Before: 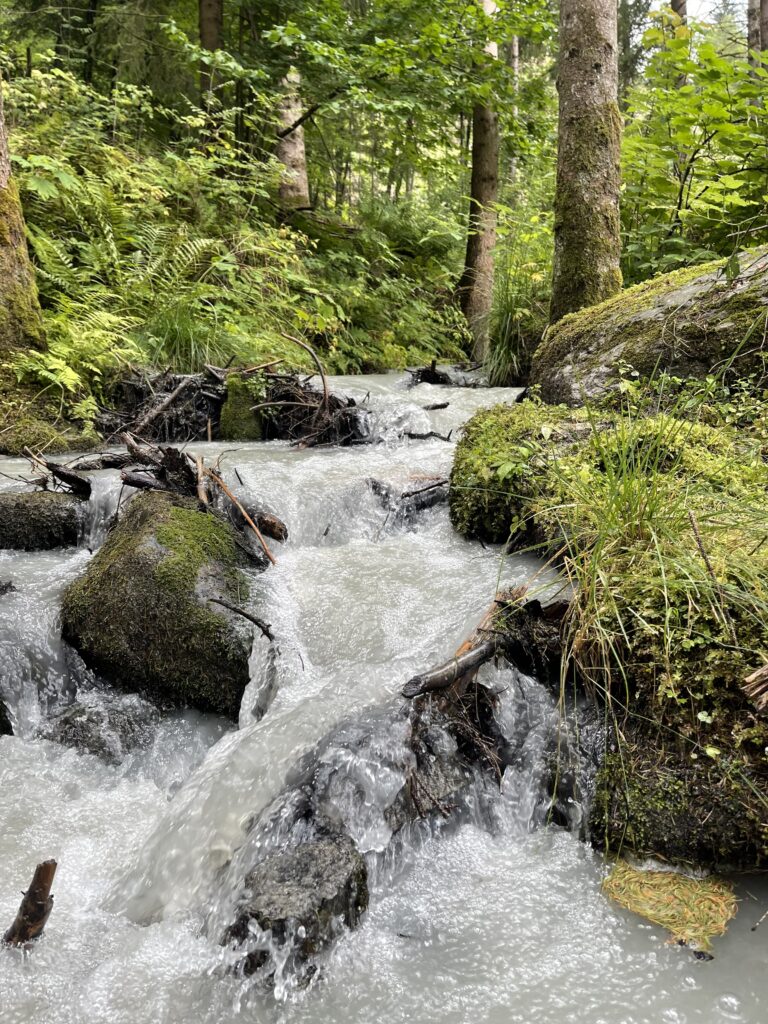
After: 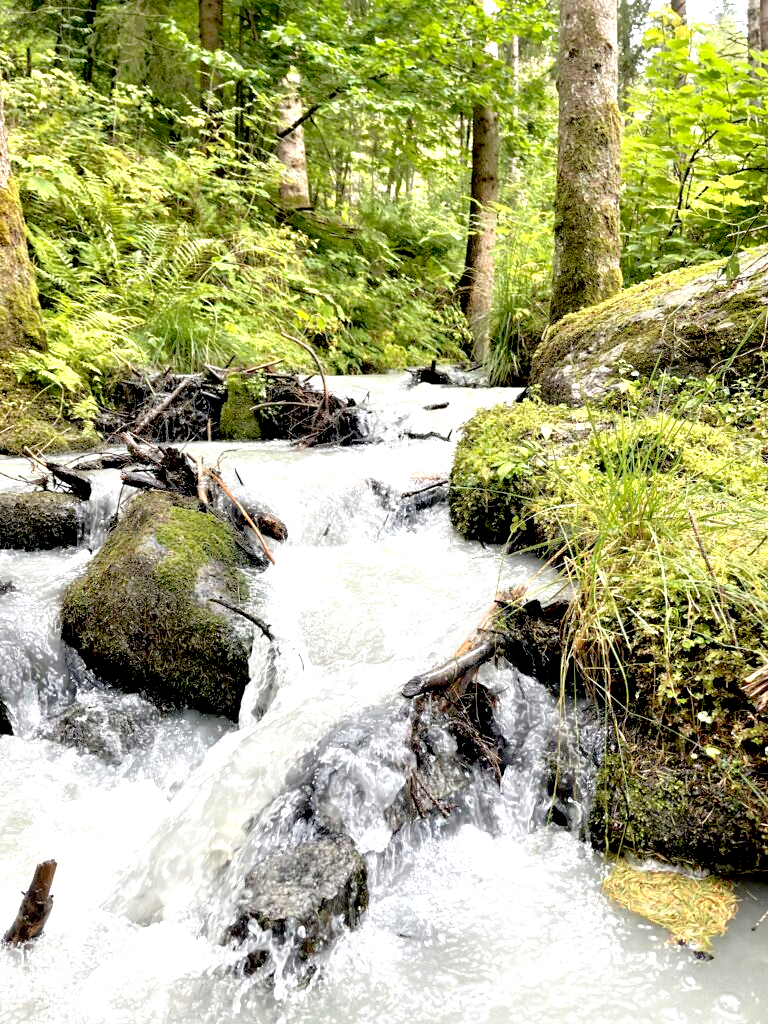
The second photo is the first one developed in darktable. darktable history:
tone equalizer: -7 EV 0.156 EV, -6 EV 0.566 EV, -5 EV 1.12 EV, -4 EV 1.37 EV, -3 EV 1.15 EV, -2 EV 0.6 EV, -1 EV 0.149 EV, smoothing diameter 24.85%, edges refinement/feathering 7.9, preserve details guided filter
exposure: black level correction 0.01, exposure 1 EV, compensate highlight preservation false
